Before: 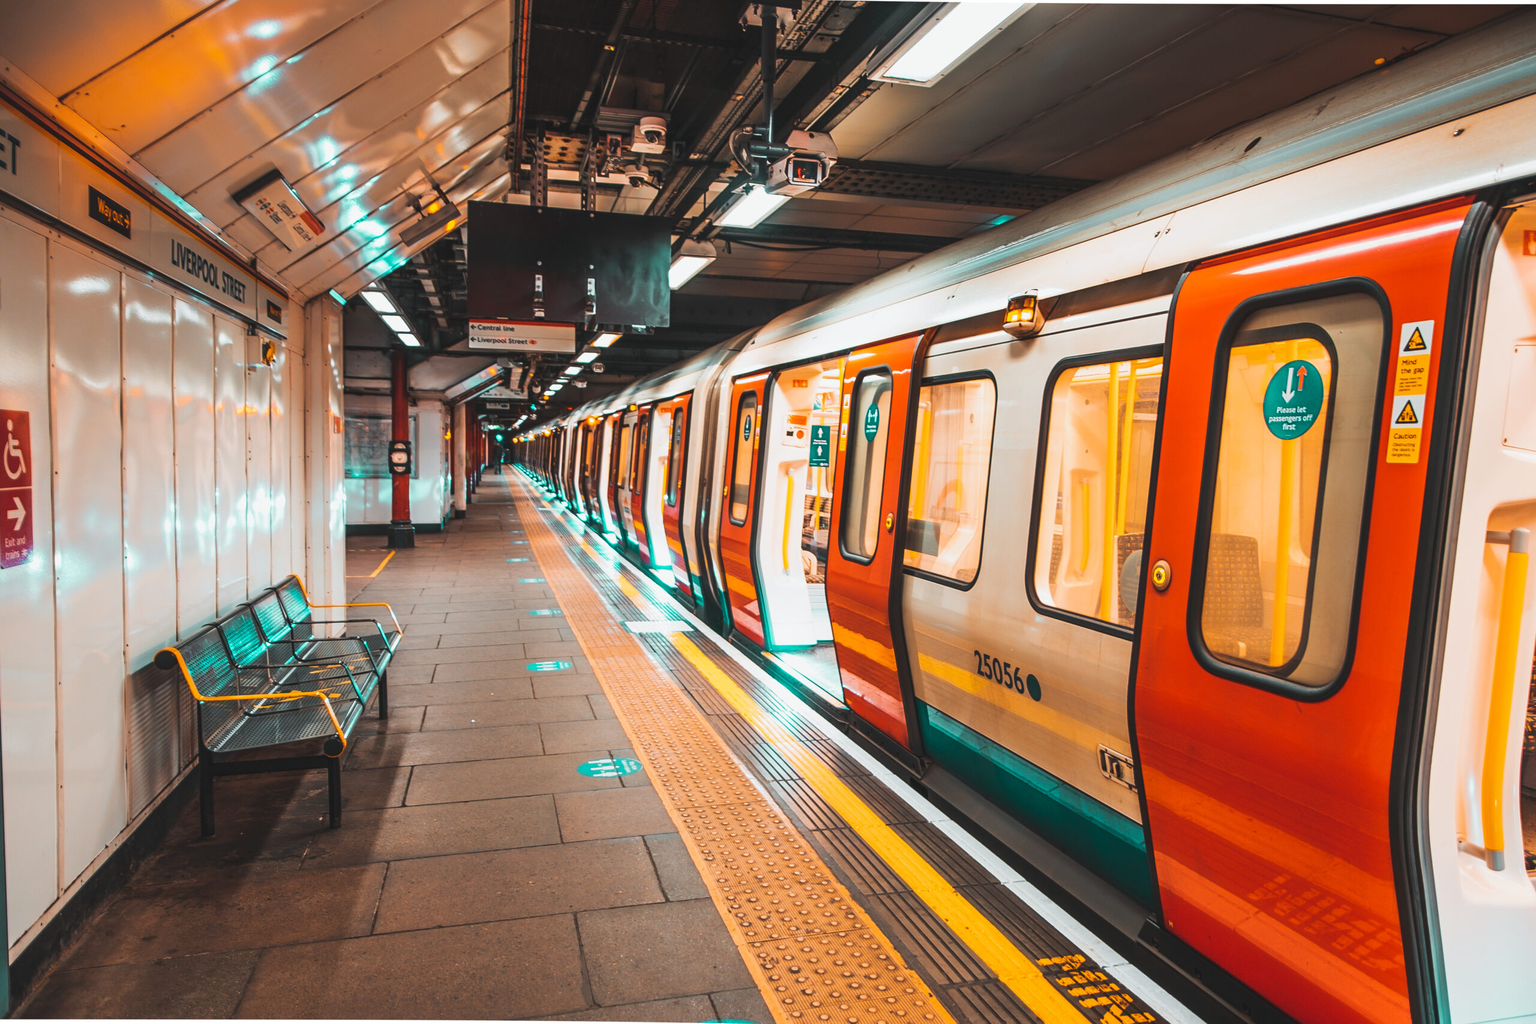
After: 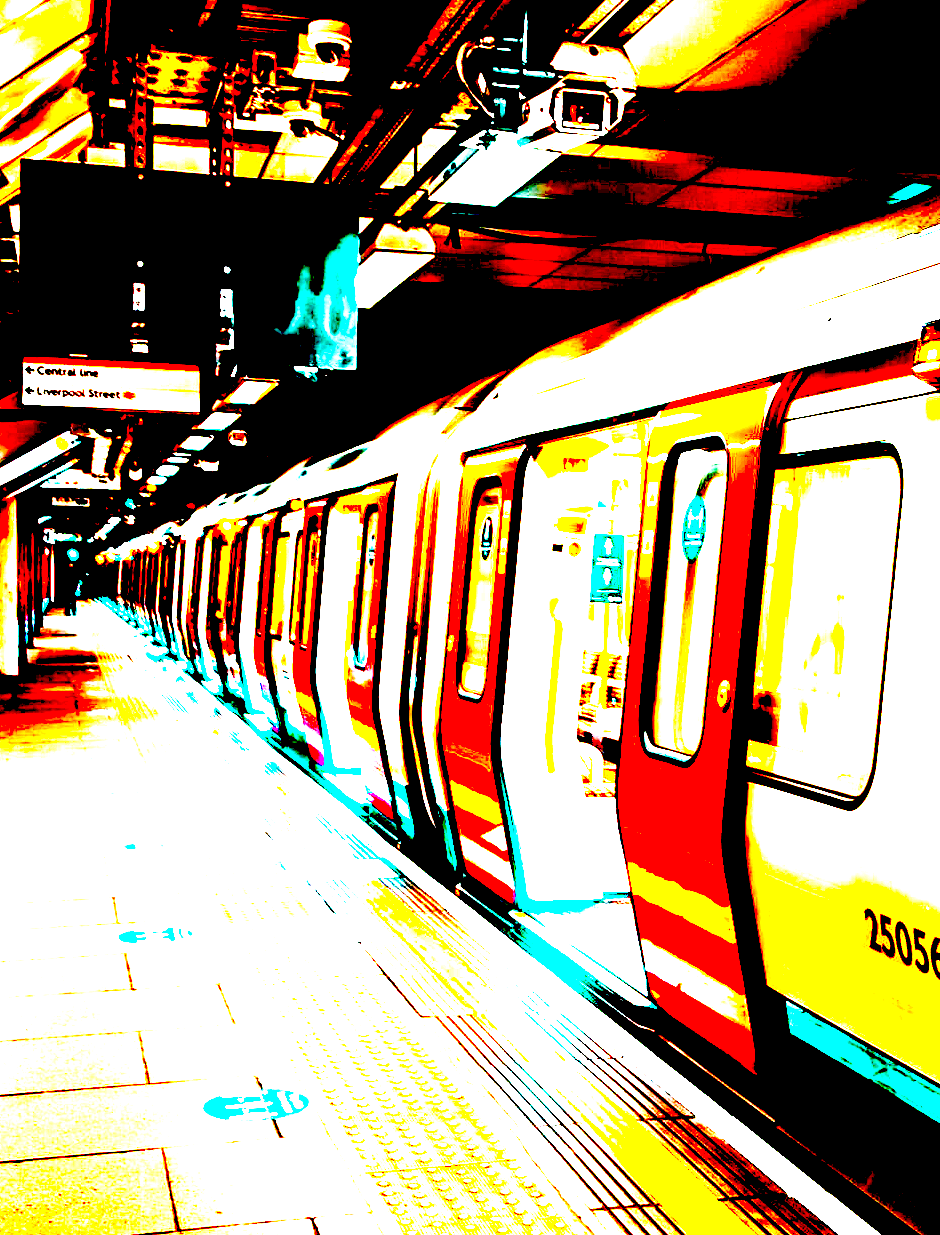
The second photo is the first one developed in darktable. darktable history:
crop and rotate: left 29.654%, top 10.301%, right 33.593%, bottom 17.335%
exposure: black level correction 0.099, exposure 2.908 EV, compensate highlight preservation false
